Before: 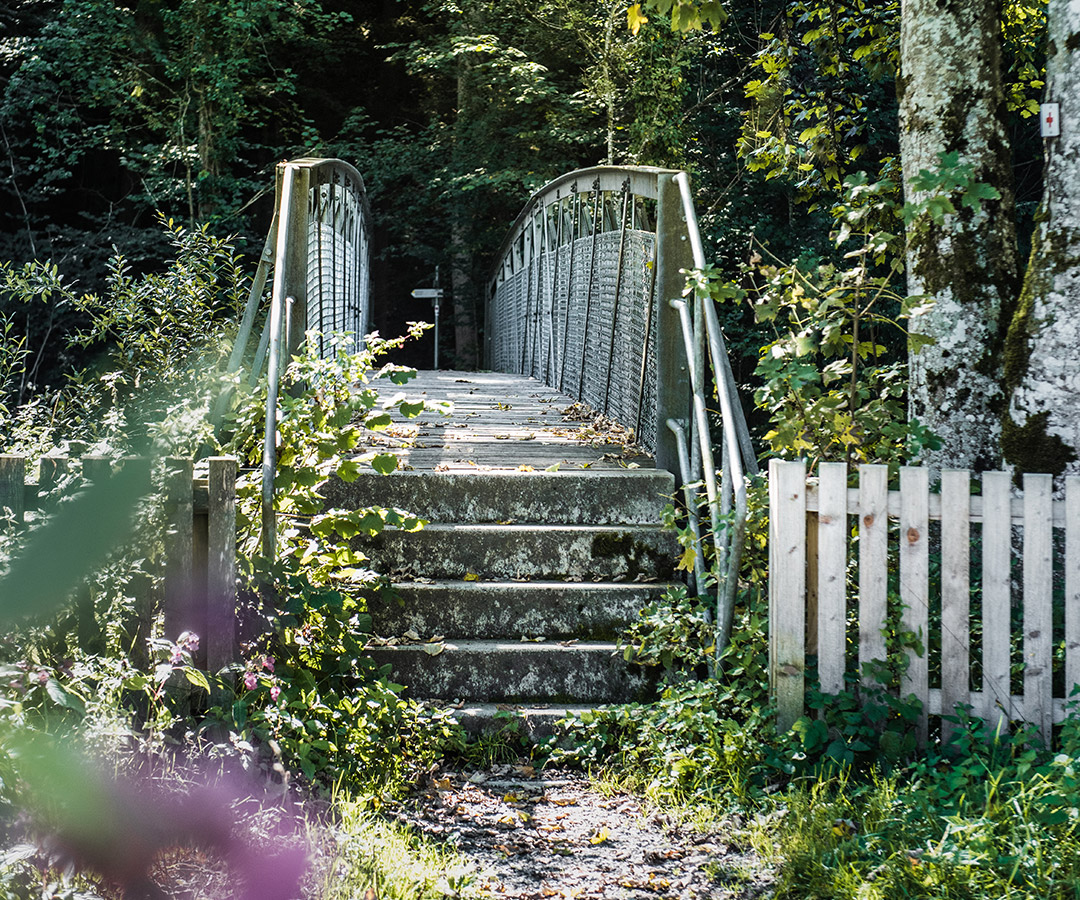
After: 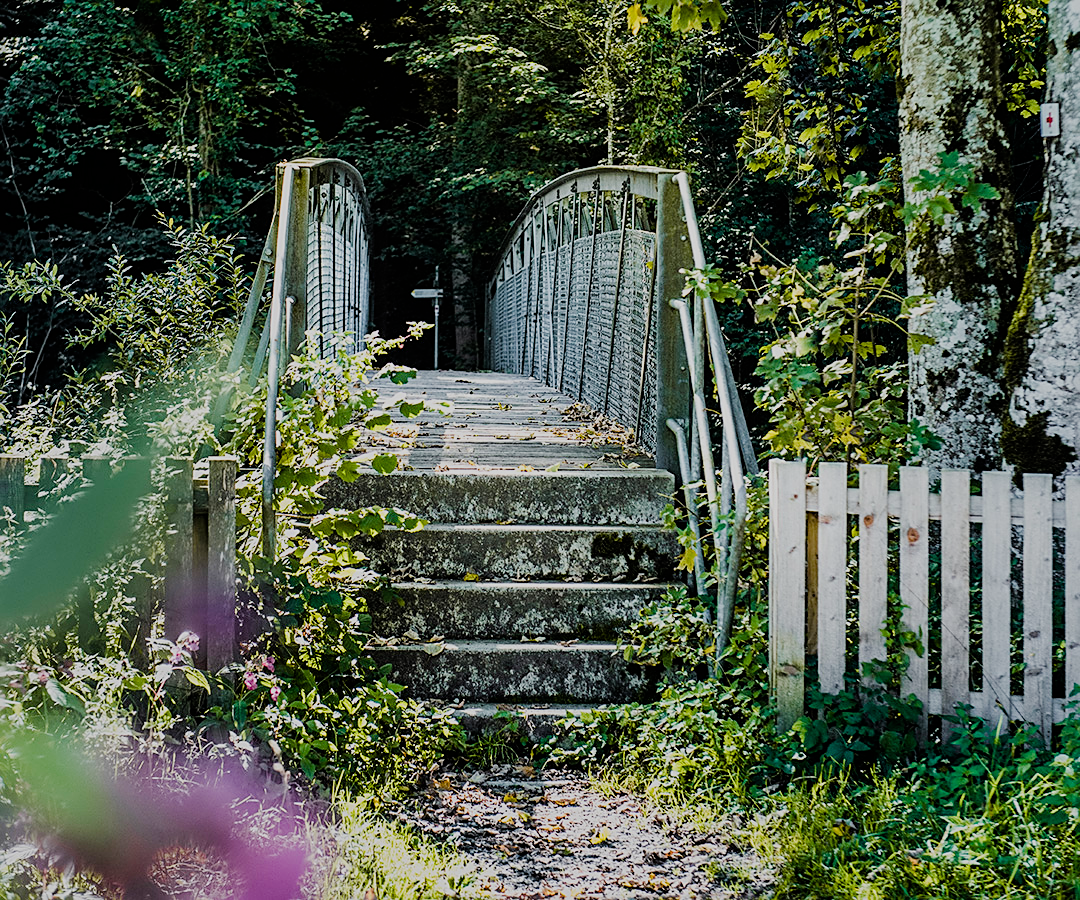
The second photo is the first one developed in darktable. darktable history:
filmic rgb: black relative exposure -6.98 EV, white relative exposure 5.63 EV, hardness 2.86
color balance rgb: perceptual saturation grading › global saturation 35%, perceptual saturation grading › highlights -30%, perceptual saturation grading › shadows 35%, perceptual brilliance grading › global brilliance 3%, perceptual brilliance grading › highlights -3%, perceptual brilliance grading › shadows 3%
exposure: compensate highlight preservation false
sharpen: on, module defaults
